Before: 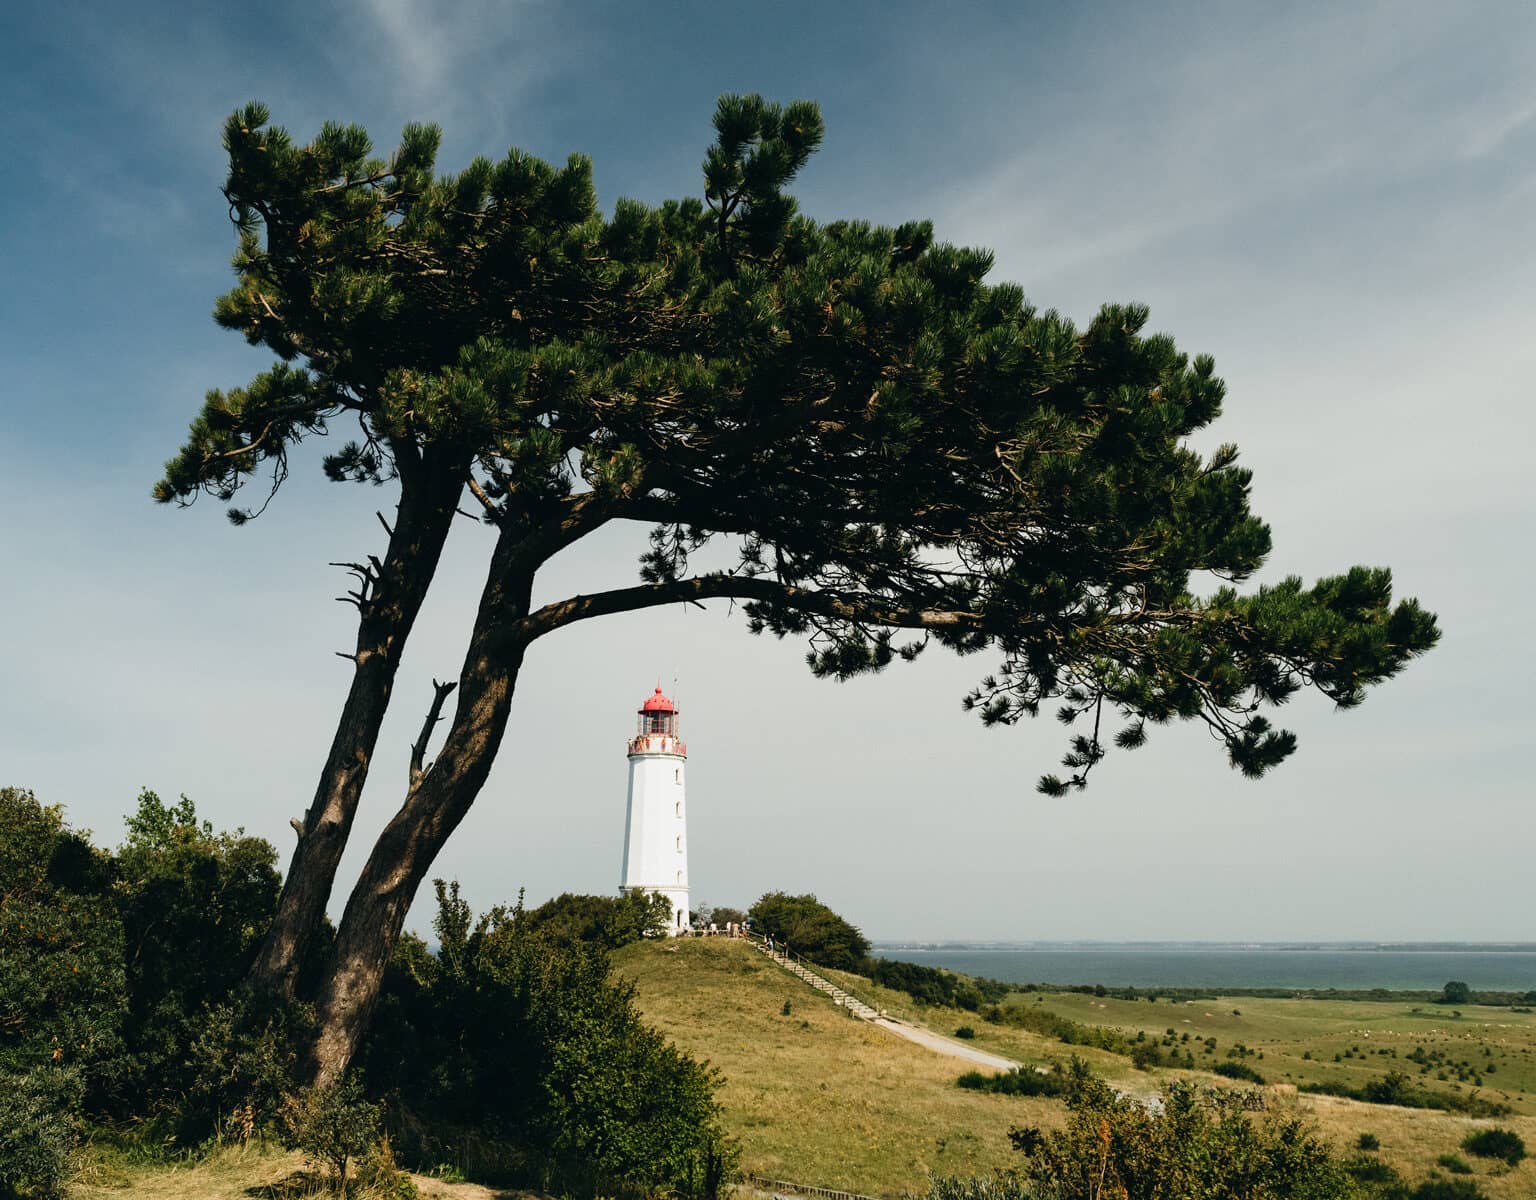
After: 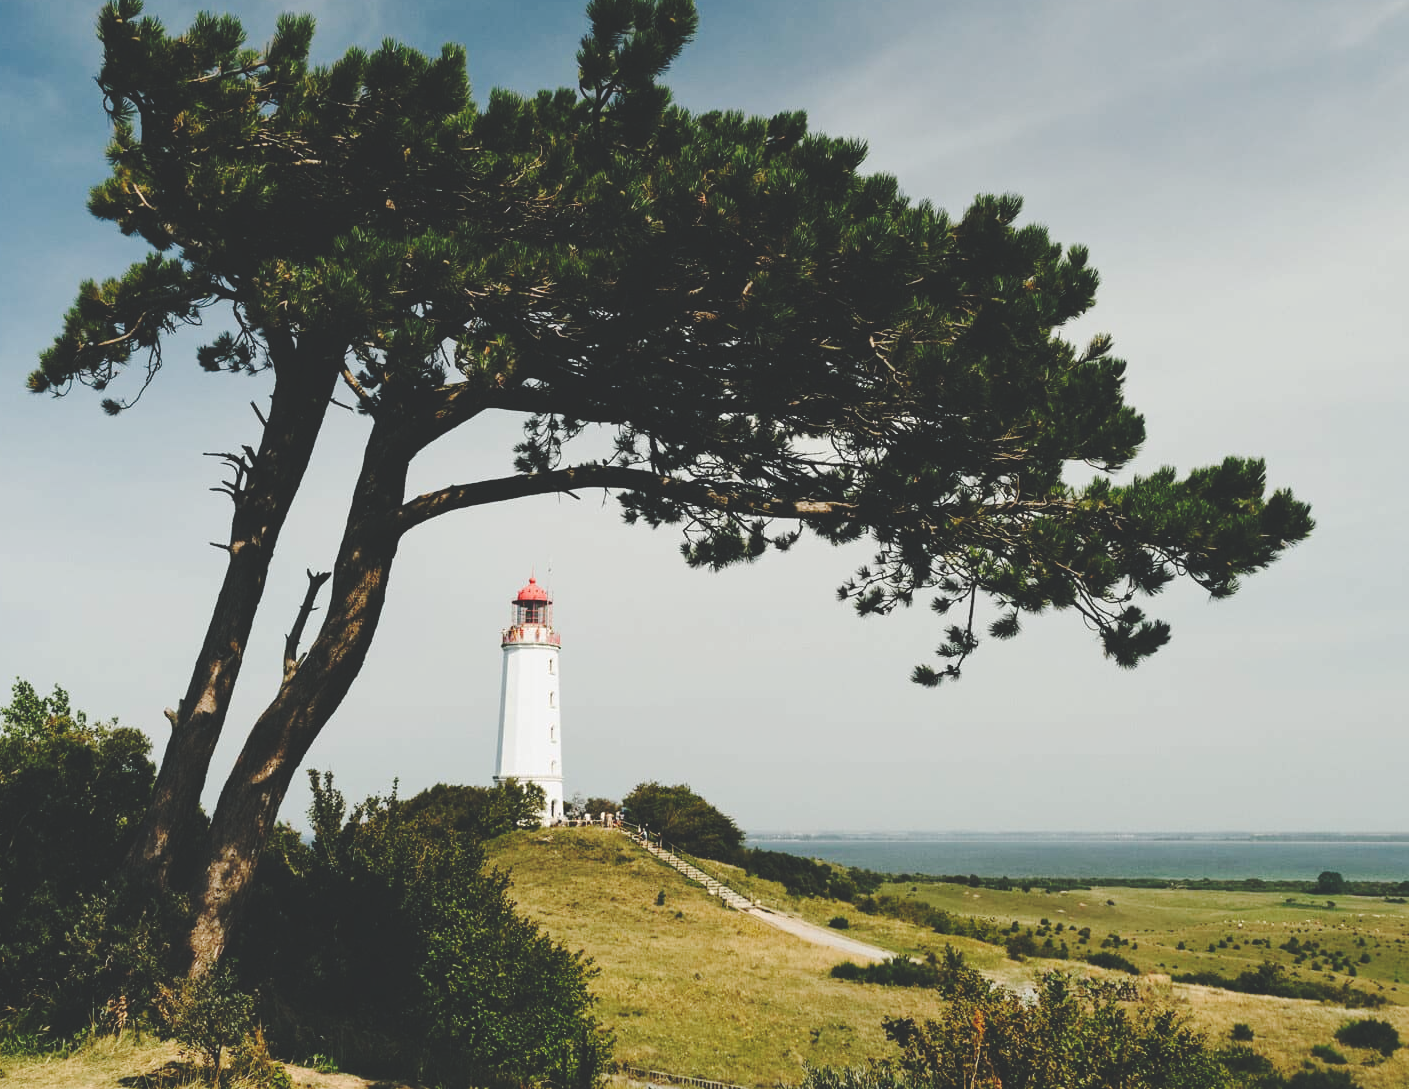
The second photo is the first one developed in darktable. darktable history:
crop and rotate: left 8.262%, top 9.226%
base curve: curves: ch0 [(0, 0.024) (0.055, 0.065) (0.121, 0.166) (0.236, 0.319) (0.693, 0.726) (1, 1)], preserve colors none
